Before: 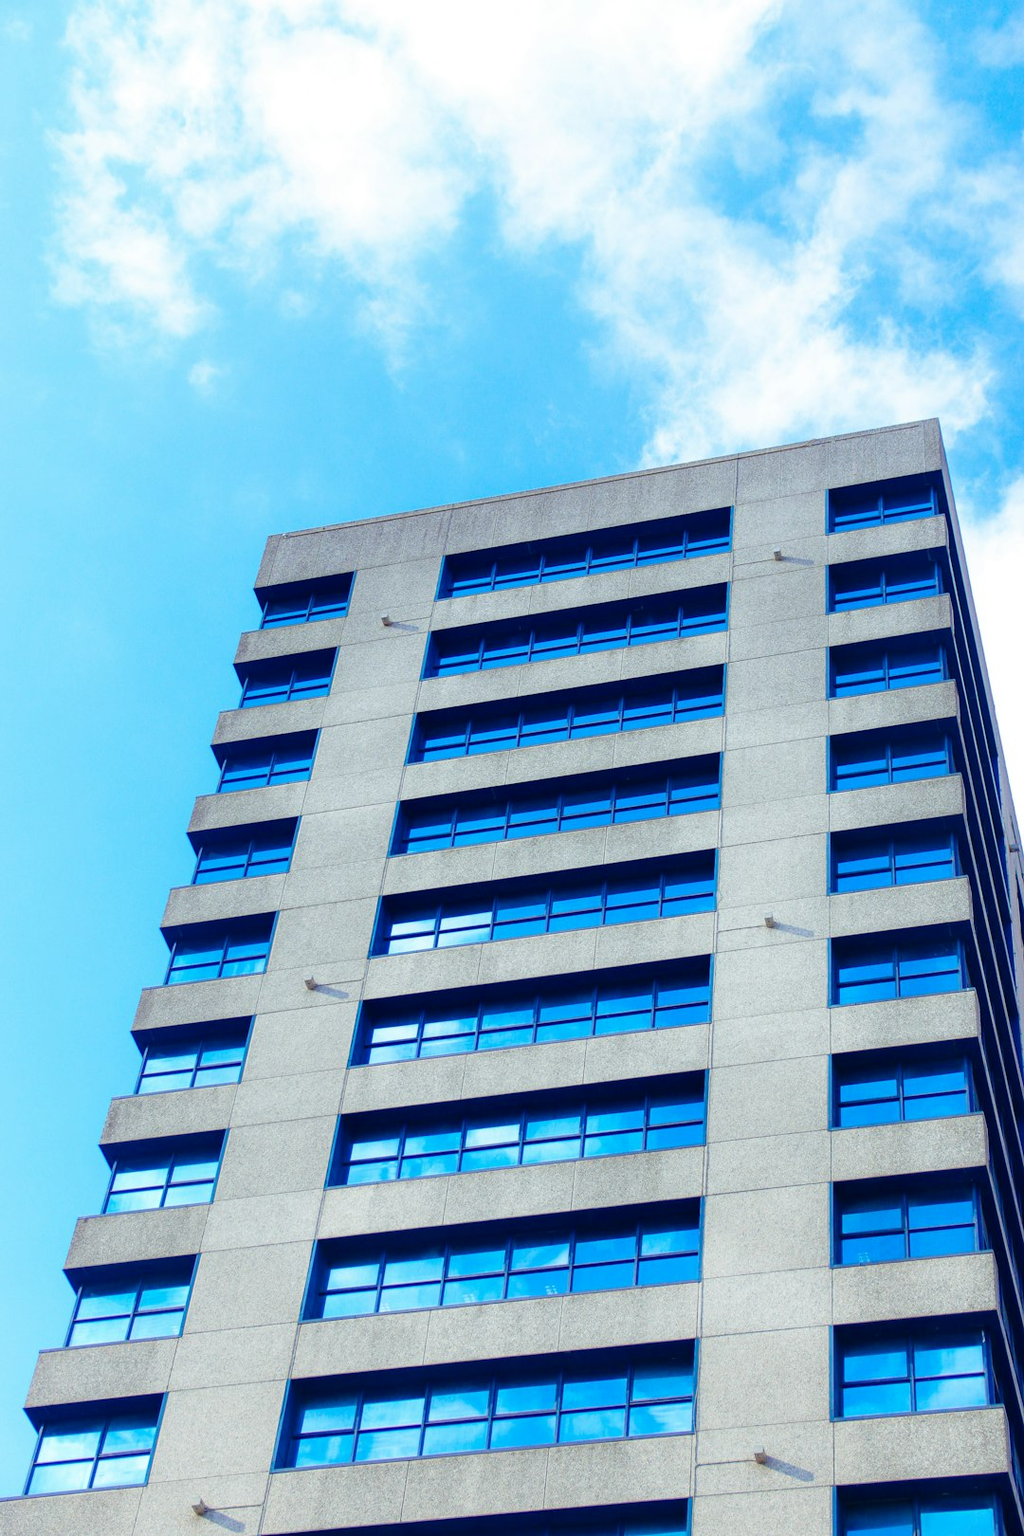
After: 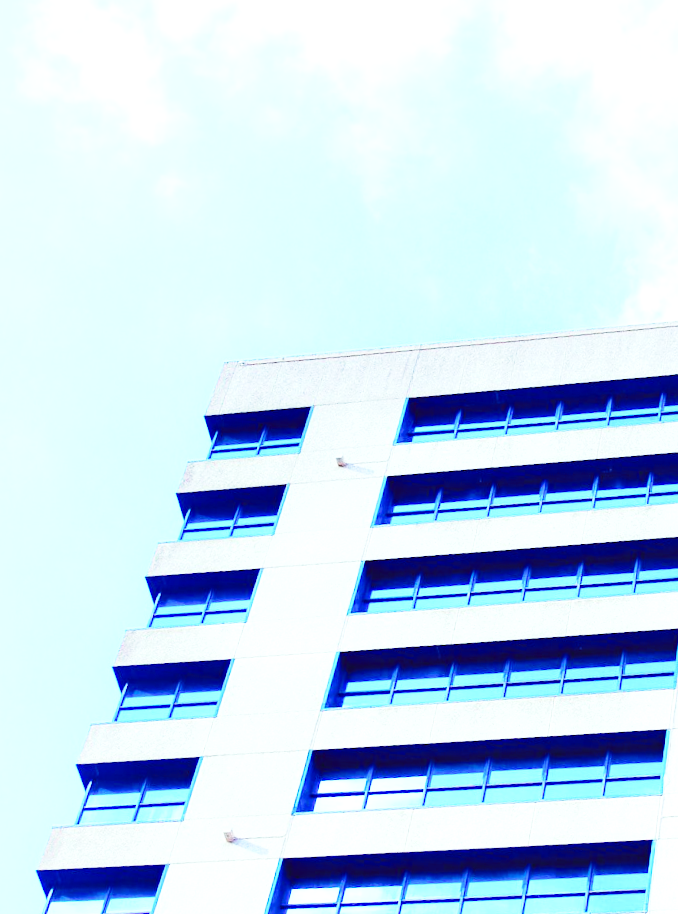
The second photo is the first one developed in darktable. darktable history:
tone curve: curves: ch0 [(0, 0.01) (0.037, 0.032) (0.131, 0.108) (0.275, 0.258) (0.483, 0.512) (0.61, 0.661) (0.696, 0.742) (0.792, 0.834) (0.911, 0.936) (0.997, 0.995)]; ch1 [(0, 0) (0.308, 0.29) (0.425, 0.411) (0.503, 0.502) (0.529, 0.543) (0.683, 0.706) (0.746, 0.77) (1, 1)]; ch2 [(0, 0) (0.225, 0.214) (0.334, 0.339) (0.401, 0.415) (0.485, 0.487) (0.502, 0.502) (0.525, 0.523) (0.545, 0.552) (0.587, 0.61) (0.636, 0.654) (0.711, 0.729) (0.845, 0.855) (0.998, 0.977)], color space Lab, independent channels, preserve colors none
exposure: exposure 1 EV, compensate exposure bias true, compensate highlight preservation false
base curve: curves: ch0 [(0, 0) (0.028, 0.03) (0.121, 0.232) (0.46, 0.748) (0.859, 0.968) (1, 1)], preserve colors none
crop and rotate: angle -4.75°, left 2.267%, top 6.687%, right 27.364%, bottom 30.057%
